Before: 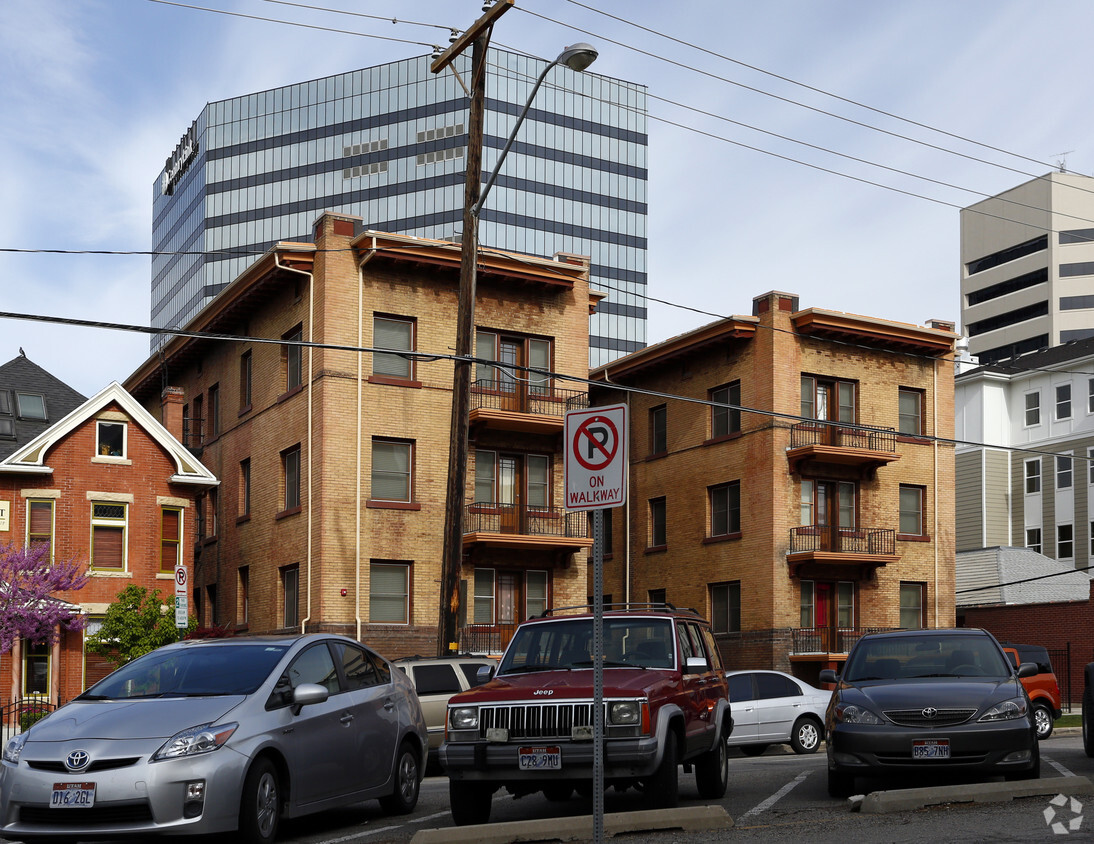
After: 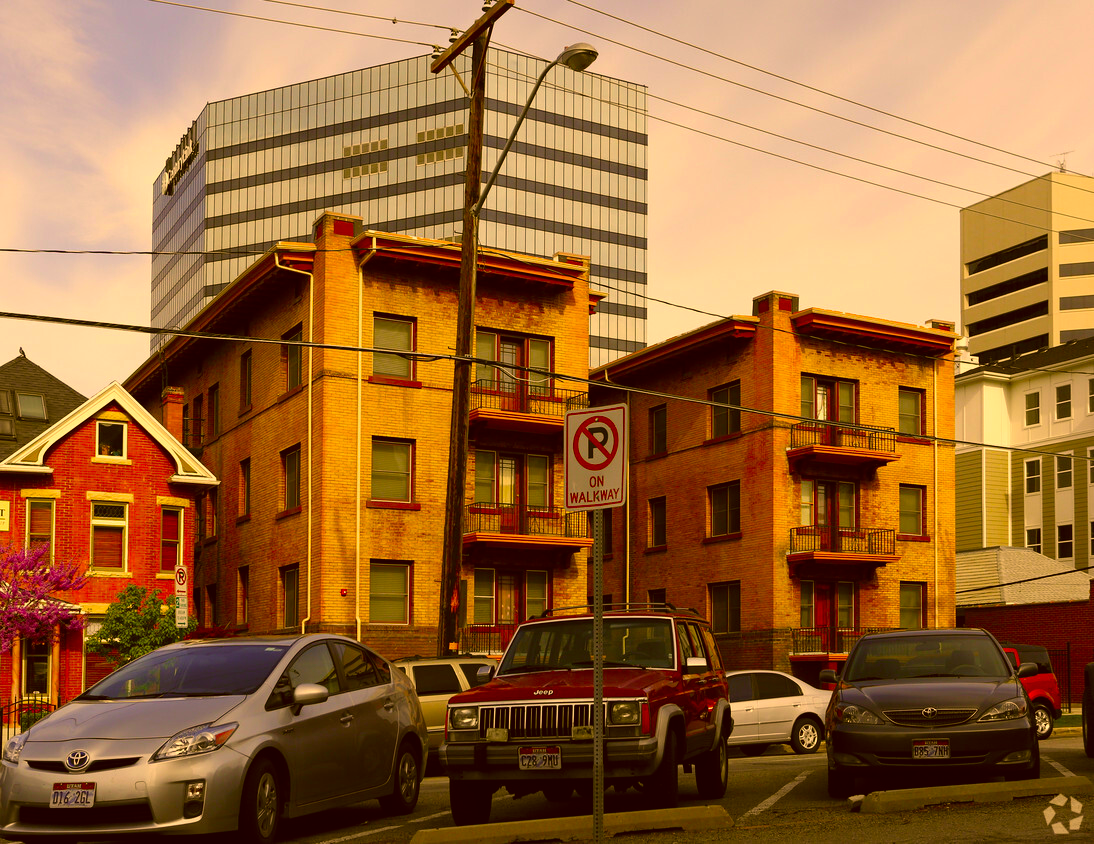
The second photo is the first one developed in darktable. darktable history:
color correction: highlights a* 10.67, highlights b* 29.88, shadows a* 2.59, shadows b* 18.27, saturation 1.74
